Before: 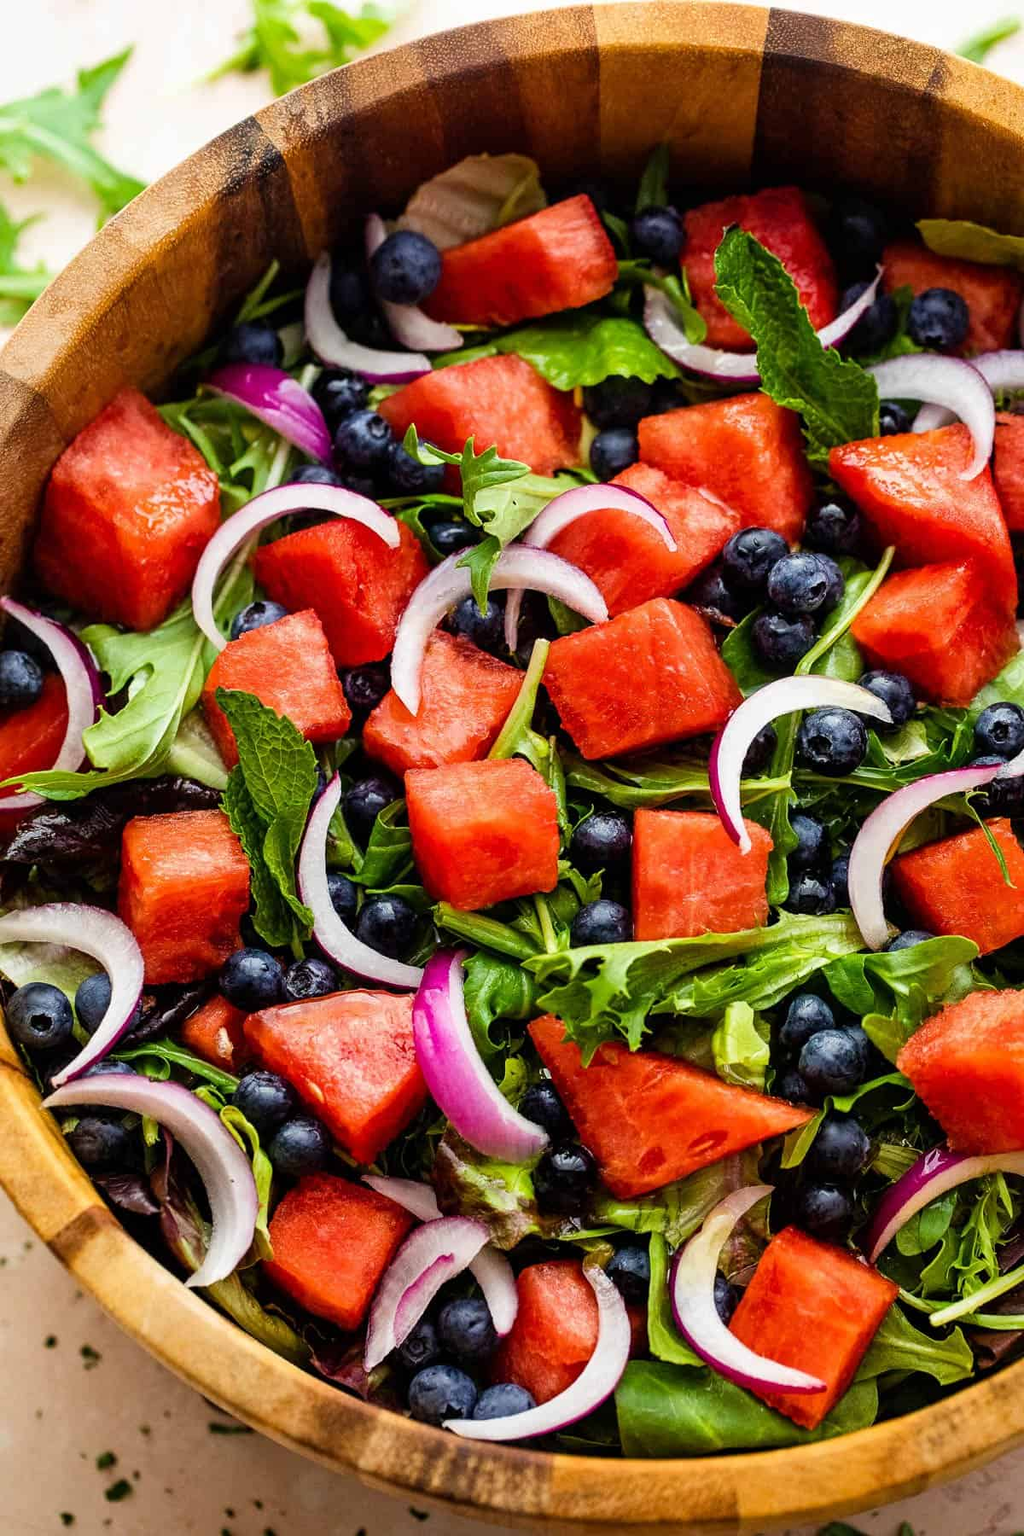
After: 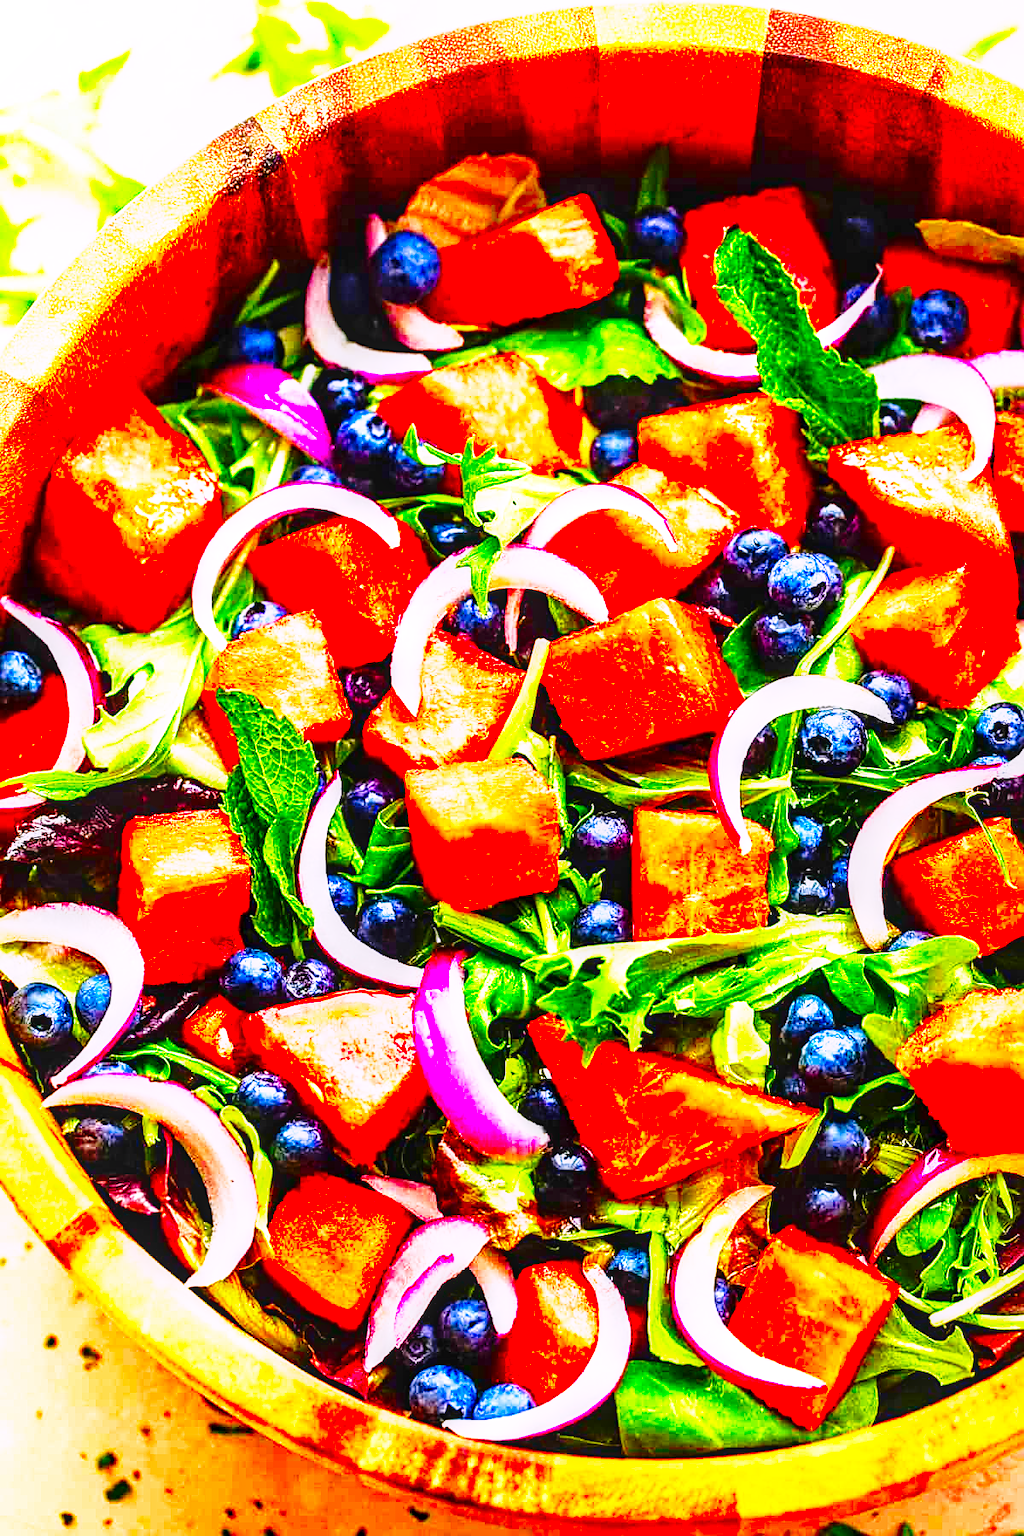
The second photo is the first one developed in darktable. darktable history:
base curve: curves: ch0 [(0, 0) (0.026, 0.03) (0.109, 0.232) (0.351, 0.748) (0.669, 0.968) (1, 1)], preserve colors none
local contrast: on, module defaults
haze removal: compatibility mode true, adaptive false
exposure: black level correction 0, exposure 1 EV, compensate highlight preservation false
color correction: highlights a* 1.66, highlights b* -1.84, saturation 2.54
sharpen: on, module defaults
contrast brightness saturation: brightness -0.086
